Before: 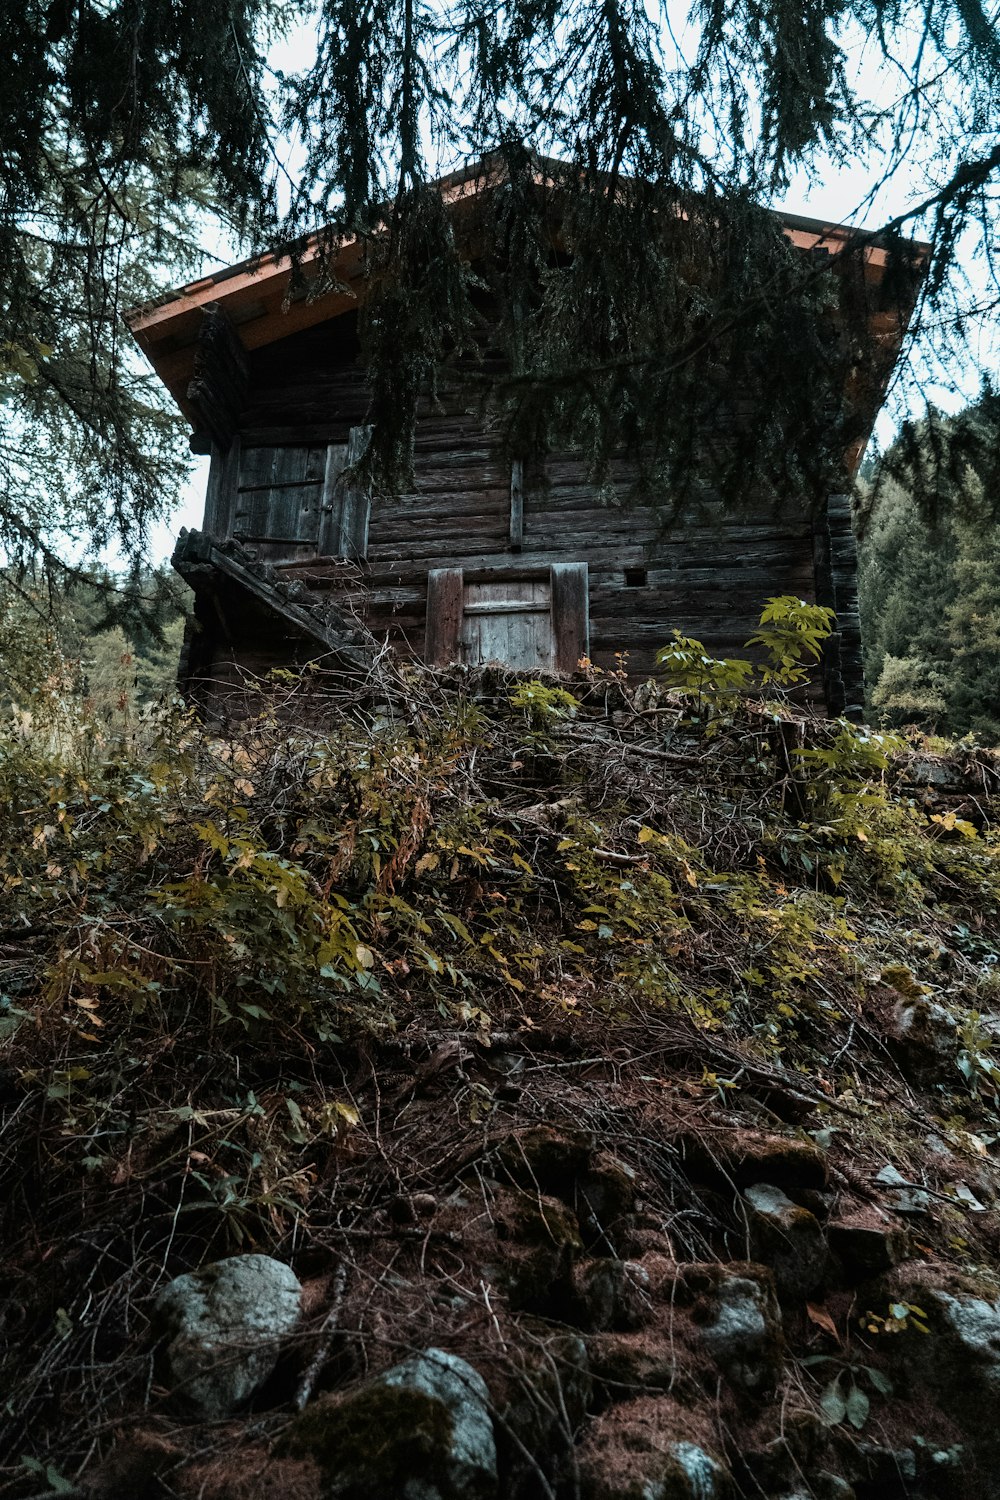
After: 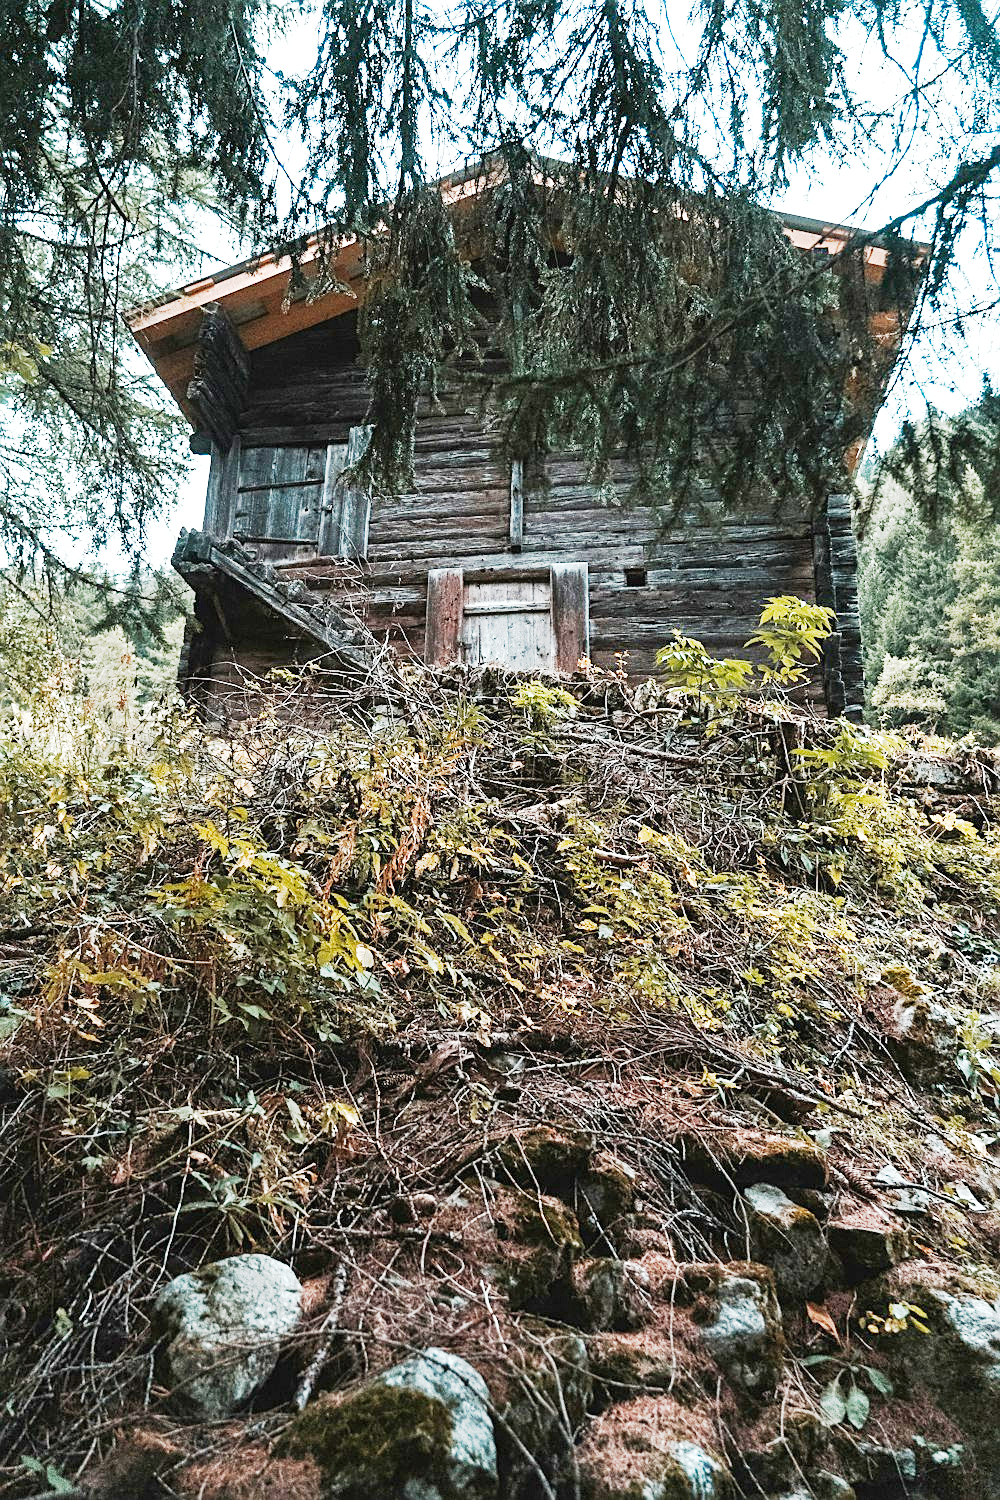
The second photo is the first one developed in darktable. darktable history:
shadows and highlights: on, module defaults
sharpen: on, module defaults
contrast brightness saturation: saturation -0.065
base curve: curves: ch0 [(0, 0) (0.088, 0.125) (0.176, 0.251) (0.354, 0.501) (0.613, 0.749) (1, 0.877)], preserve colors none
exposure: black level correction 0, exposure 1.99 EV, compensate highlight preservation false
tone curve: curves: ch0 [(0, 0.011) (0.139, 0.106) (0.295, 0.271) (0.499, 0.523) (0.739, 0.782) (0.857, 0.879) (1, 0.967)]; ch1 [(0, 0) (0.291, 0.229) (0.394, 0.365) (0.469, 0.456) (0.495, 0.497) (0.524, 0.53) (0.588, 0.62) (0.725, 0.779) (1, 1)]; ch2 [(0, 0) (0.125, 0.089) (0.35, 0.317) (0.437, 0.42) (0.502, 0.499) (0.537, 0.551) (0.613, 0.636) (1, 1)], preserve colors none
